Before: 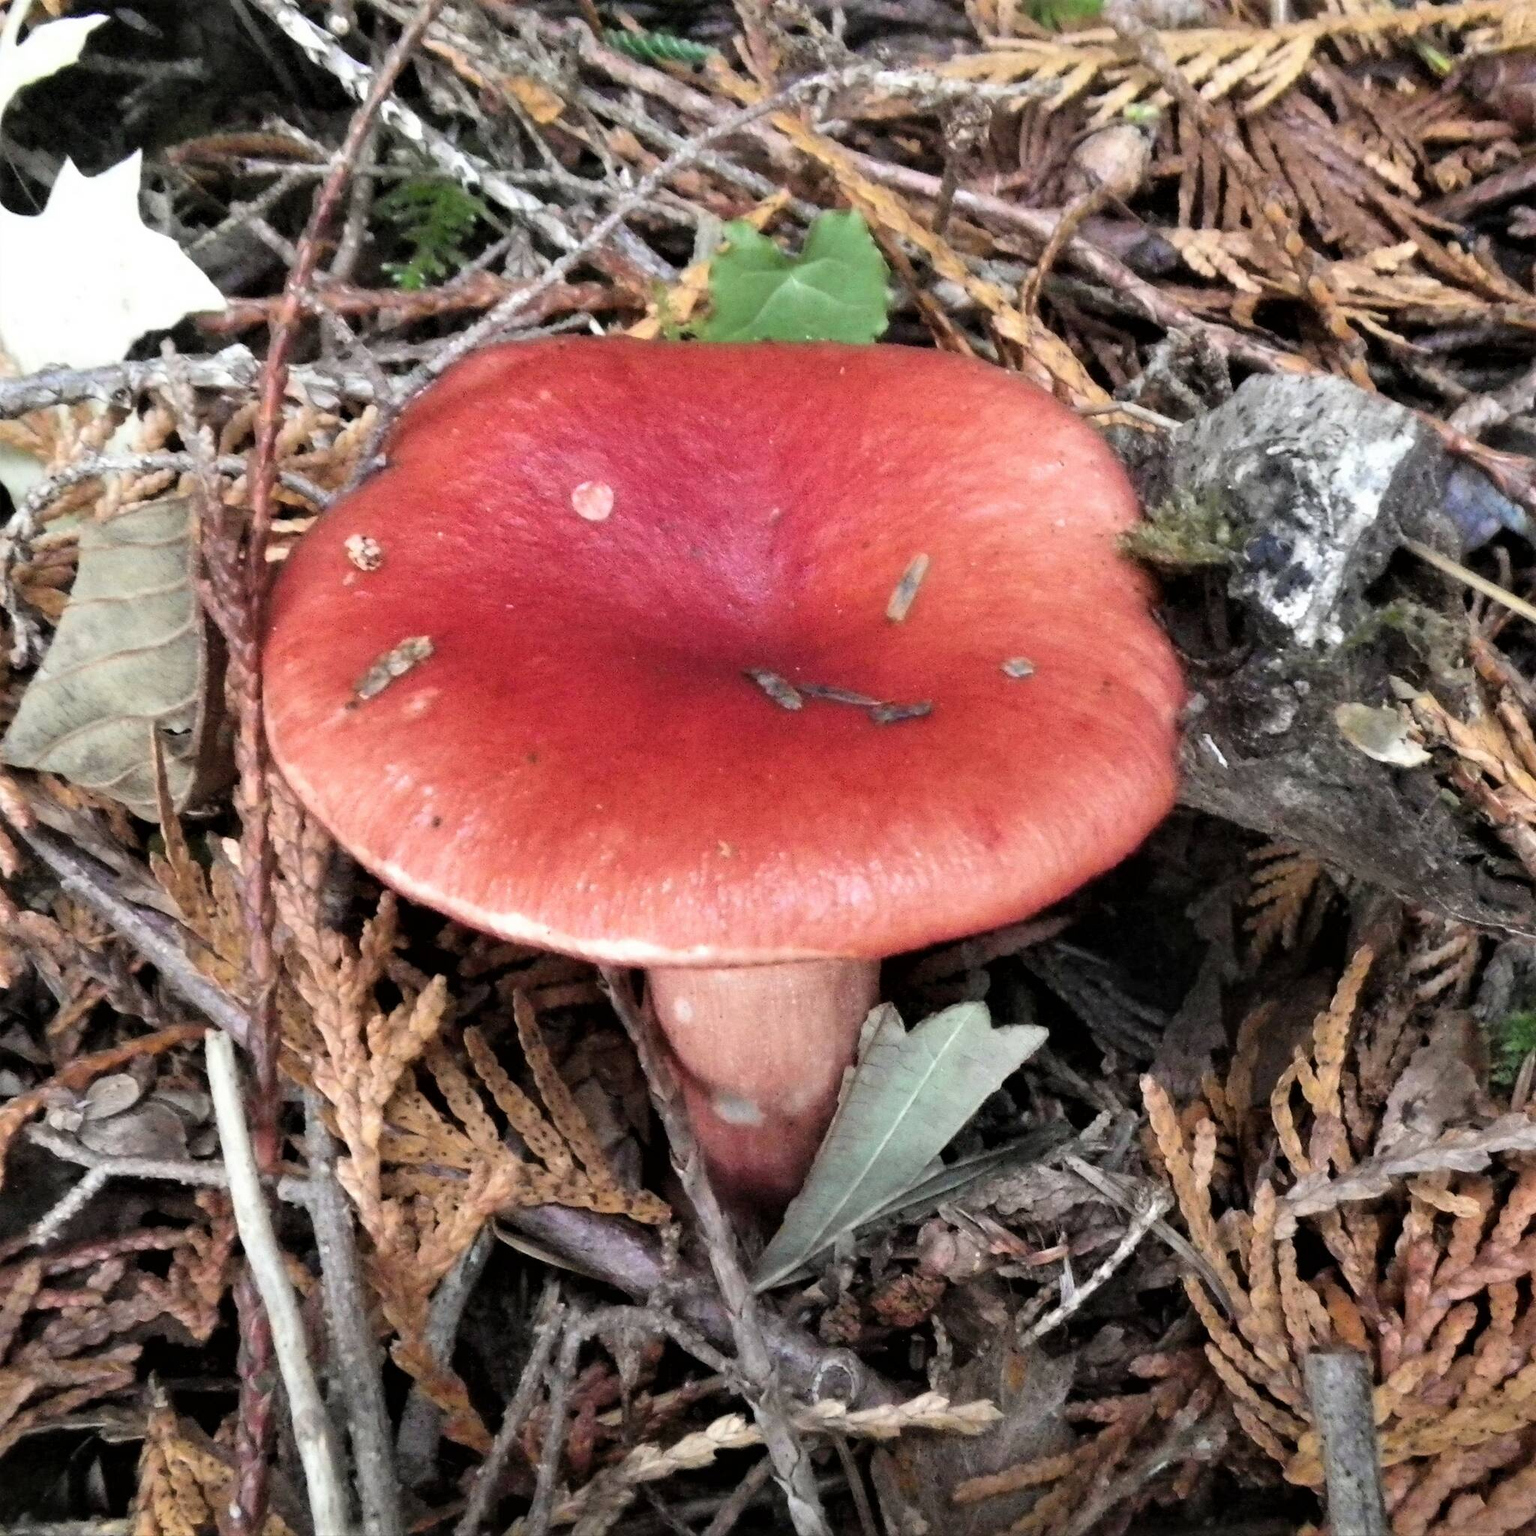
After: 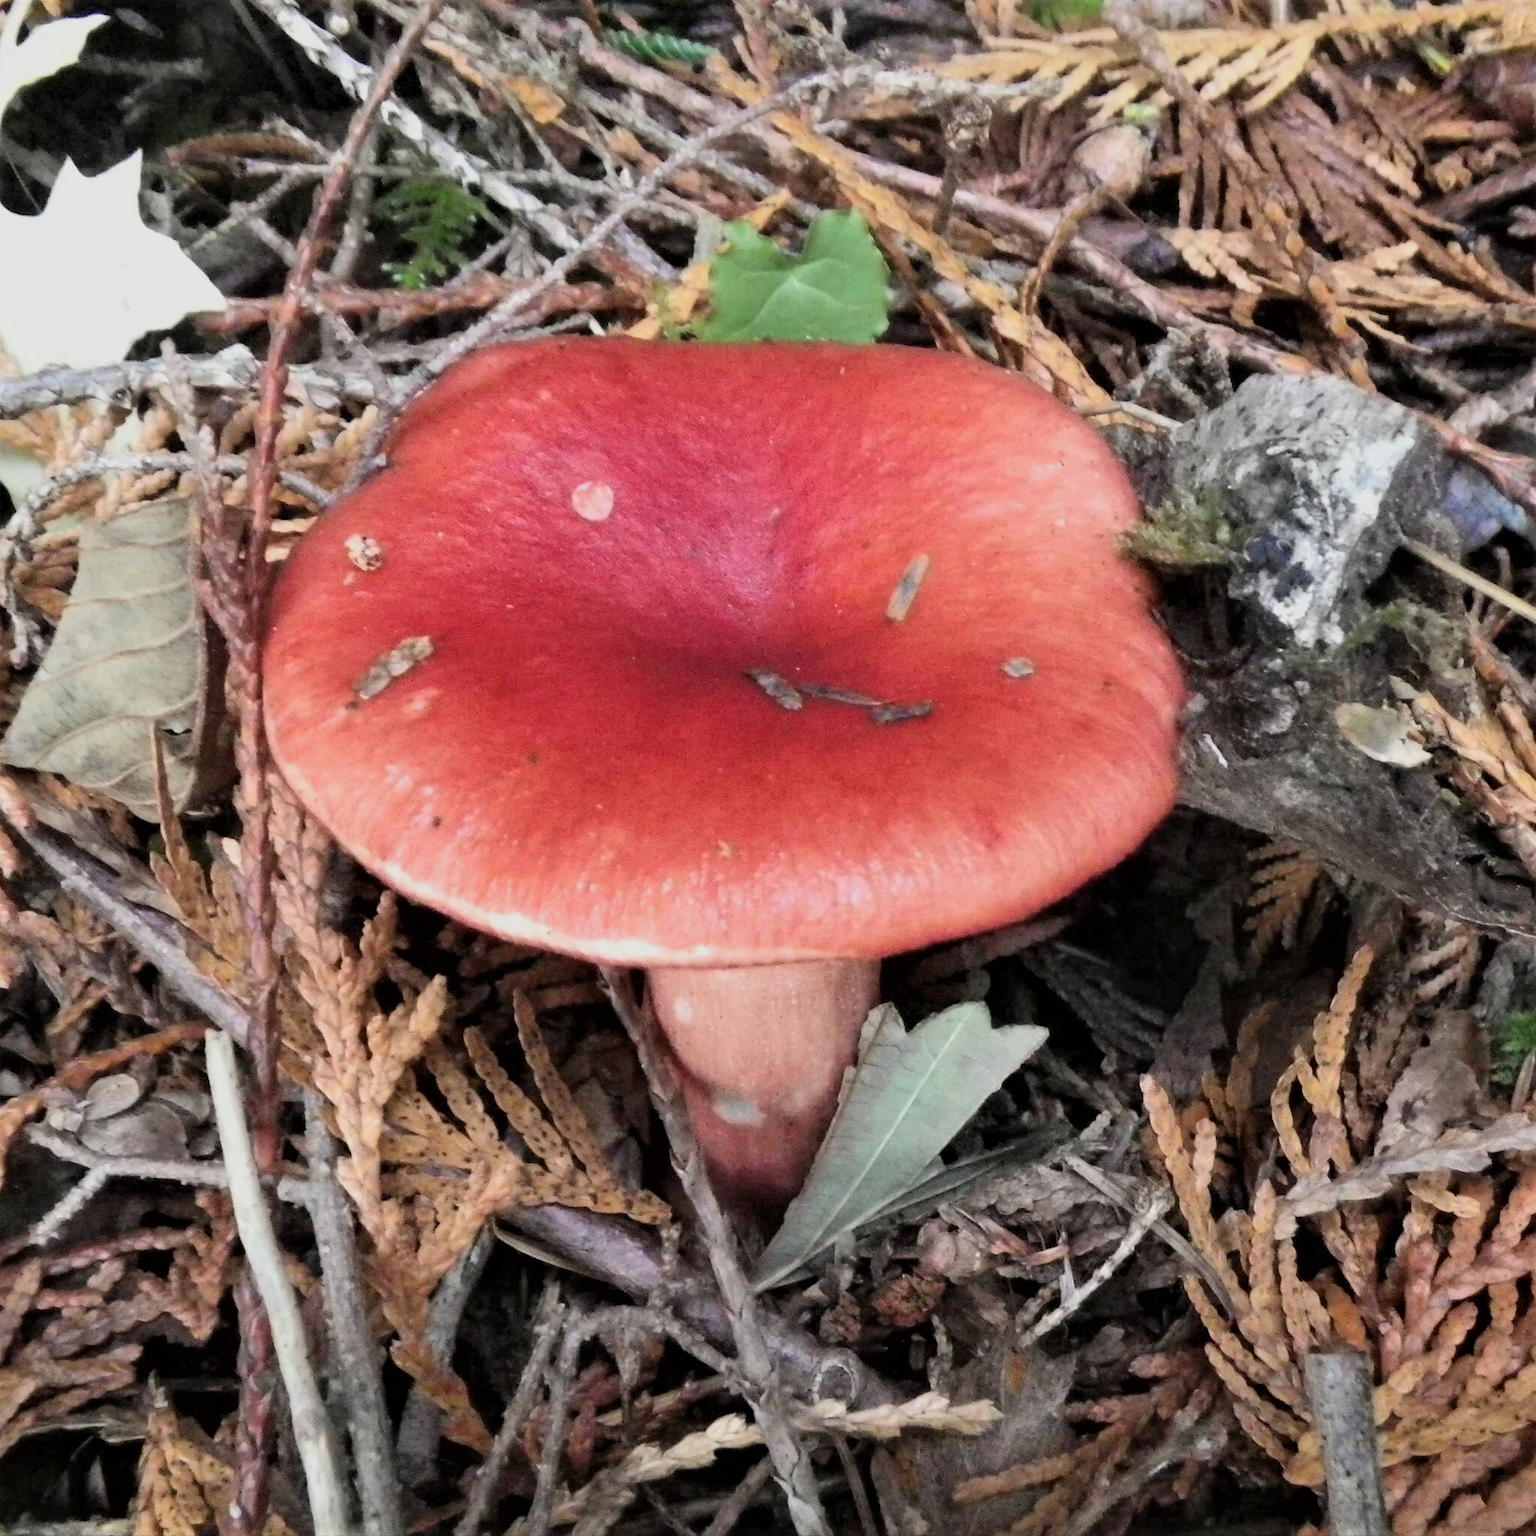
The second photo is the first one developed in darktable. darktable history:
tone equalizer: -8 EV -0.002 EV, -7 EV 0.005 EV, -6 EV -0.014 EV, -5 EV 0.021 EV, -4 EV -0.013 EV, -3 EV 0.004 EV, -2 EV -0.061 EV, -1 EV -0.296 EV, +0 EV -0.607 EV, edges refinement/feathering 500, mask exposure compensation -1.57 EV, preserve details no
